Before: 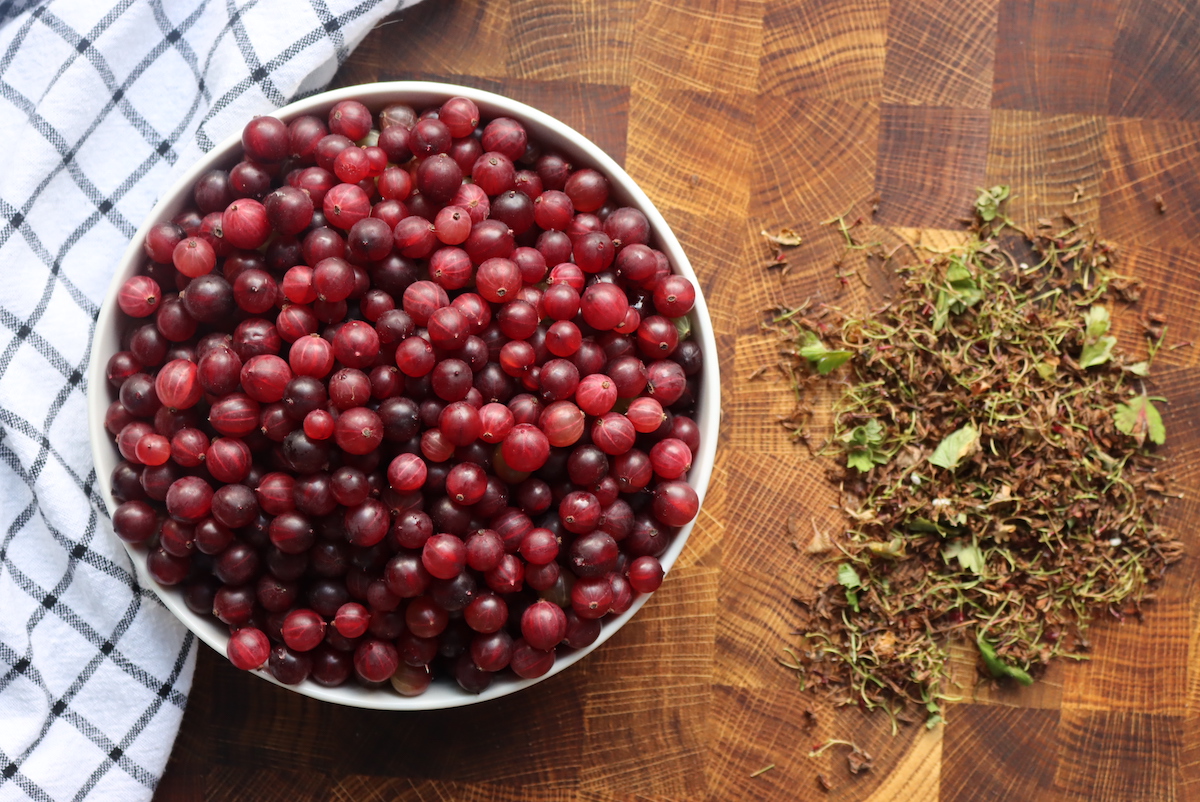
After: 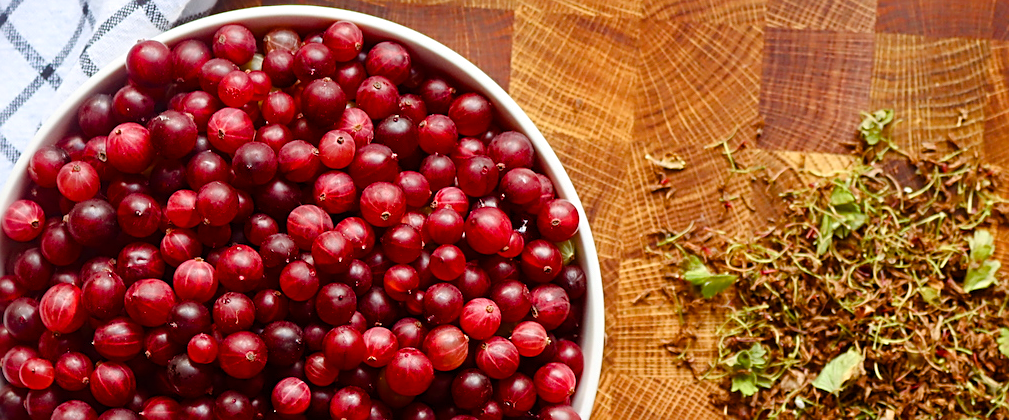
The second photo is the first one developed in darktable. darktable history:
crop and rotate: left 9.696%, top 9.517%, right 6.194%, bottom 38.071%
sharpen: on, module defaults
color balance rgb: shadows lift › chroma 9.753%, shadows lift › hue 43.73°, linear chroma grading › shadows 19.619%, linear chroma grading › highlights 2.663%, linear chroma grading › mid-tones 9.789%, perceptual saturation grading › global saturation 20%, perceptual saturation grading › highlights -49.992%, perceptual saturation grading › shadows 26.225%, global vibrance 50.579%
